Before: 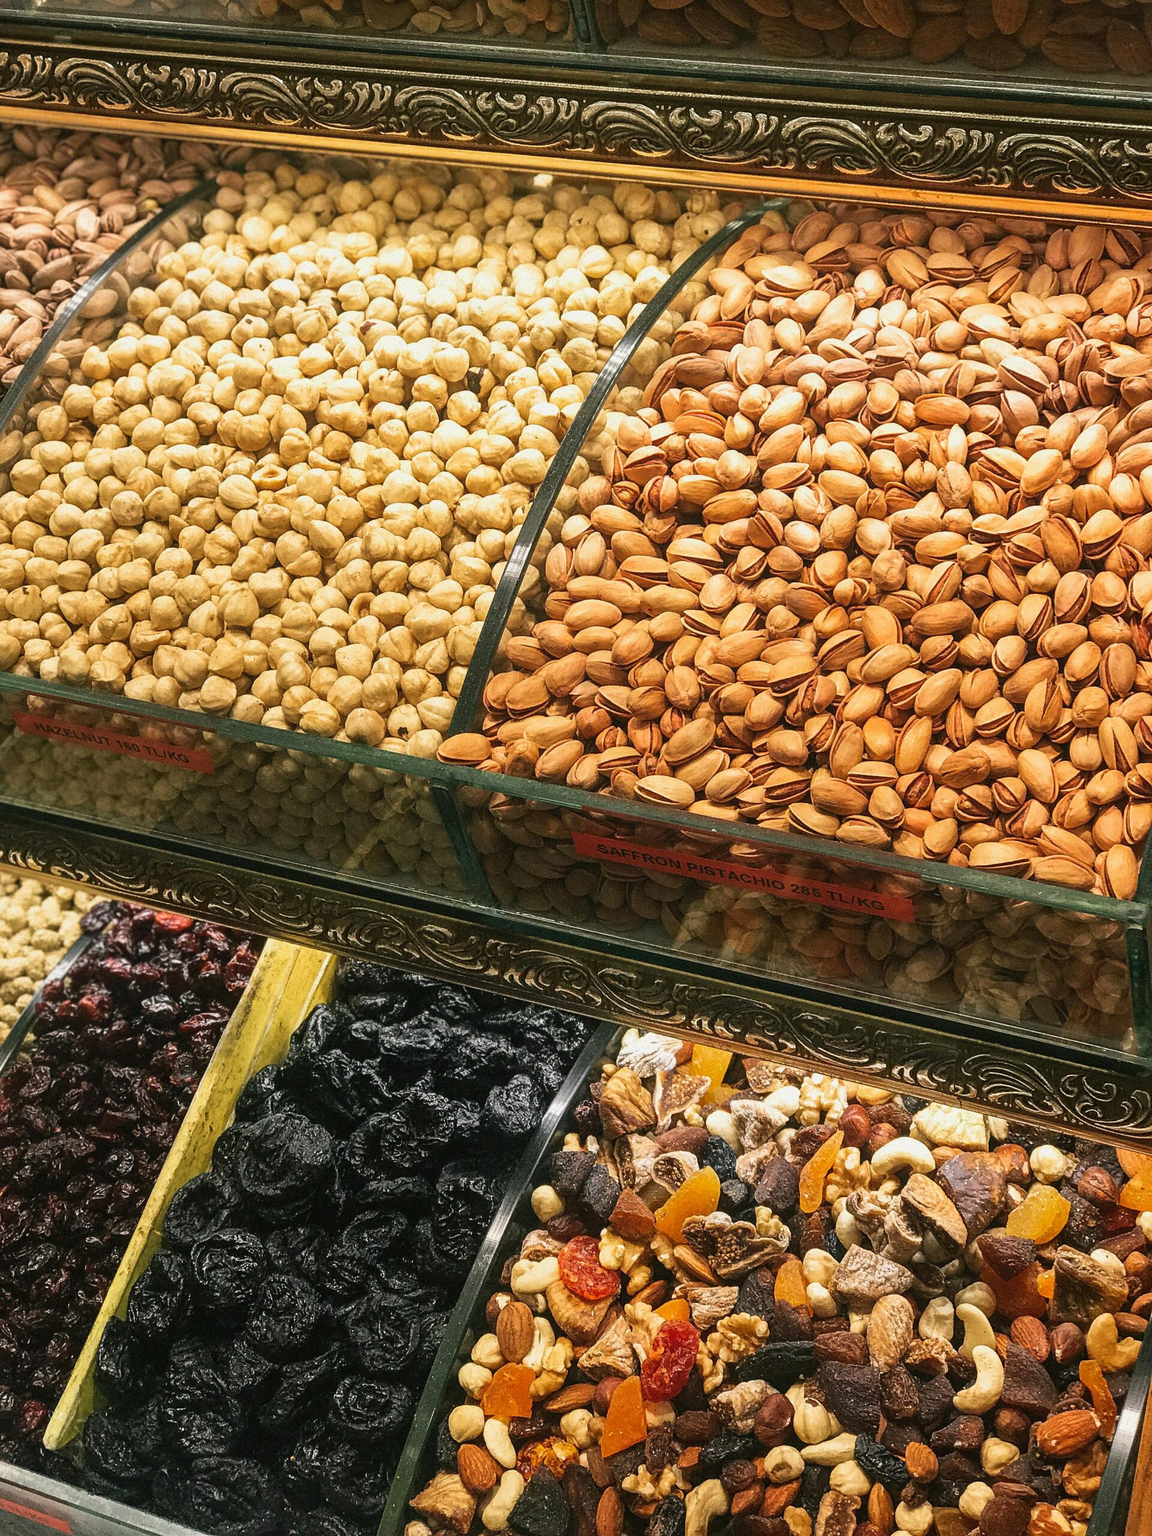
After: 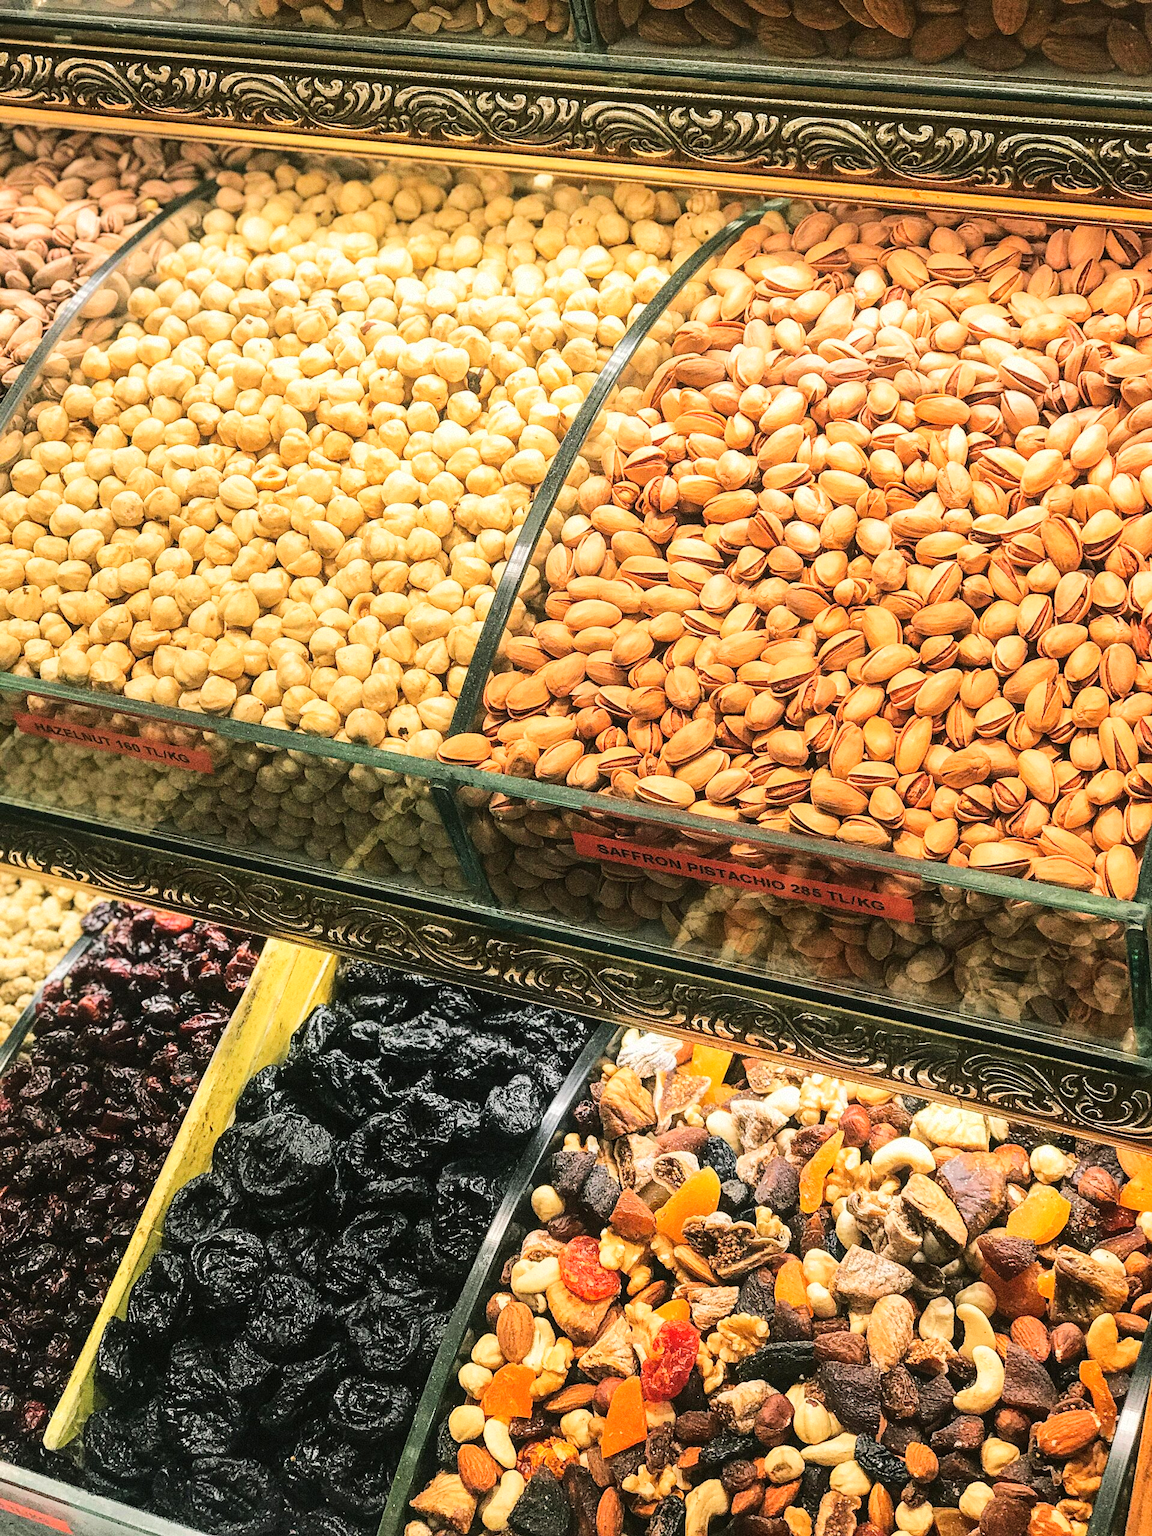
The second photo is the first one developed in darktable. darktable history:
tone equalizer: -7 EV 0.16 EV, -6 EV 0.593 EV, -5 EV 1.17 EV, -4 EV 1.37 EV, -3 EV 1.12 EV, -2 EV 0.6 EV, -1 EV 0.16 EV, edges refinement/feathering 500, mask exposure compensation -1.57 EV, preserve details no
